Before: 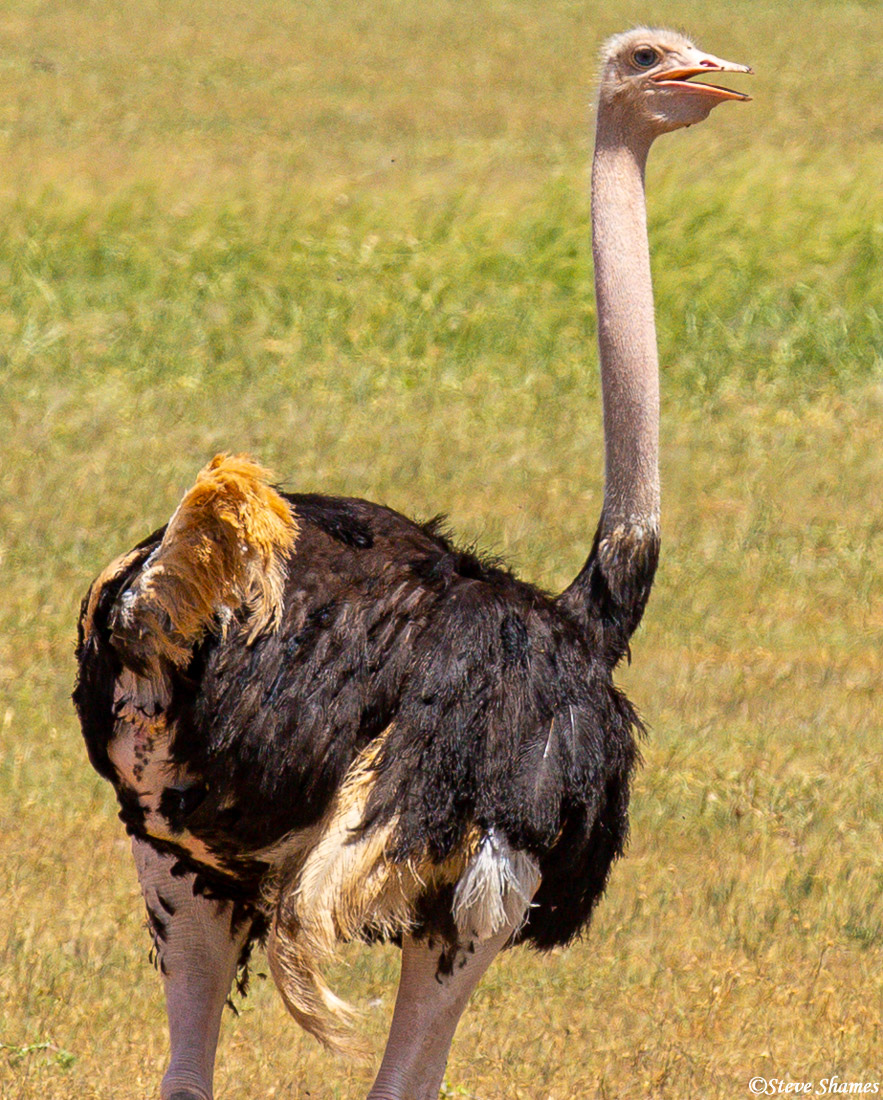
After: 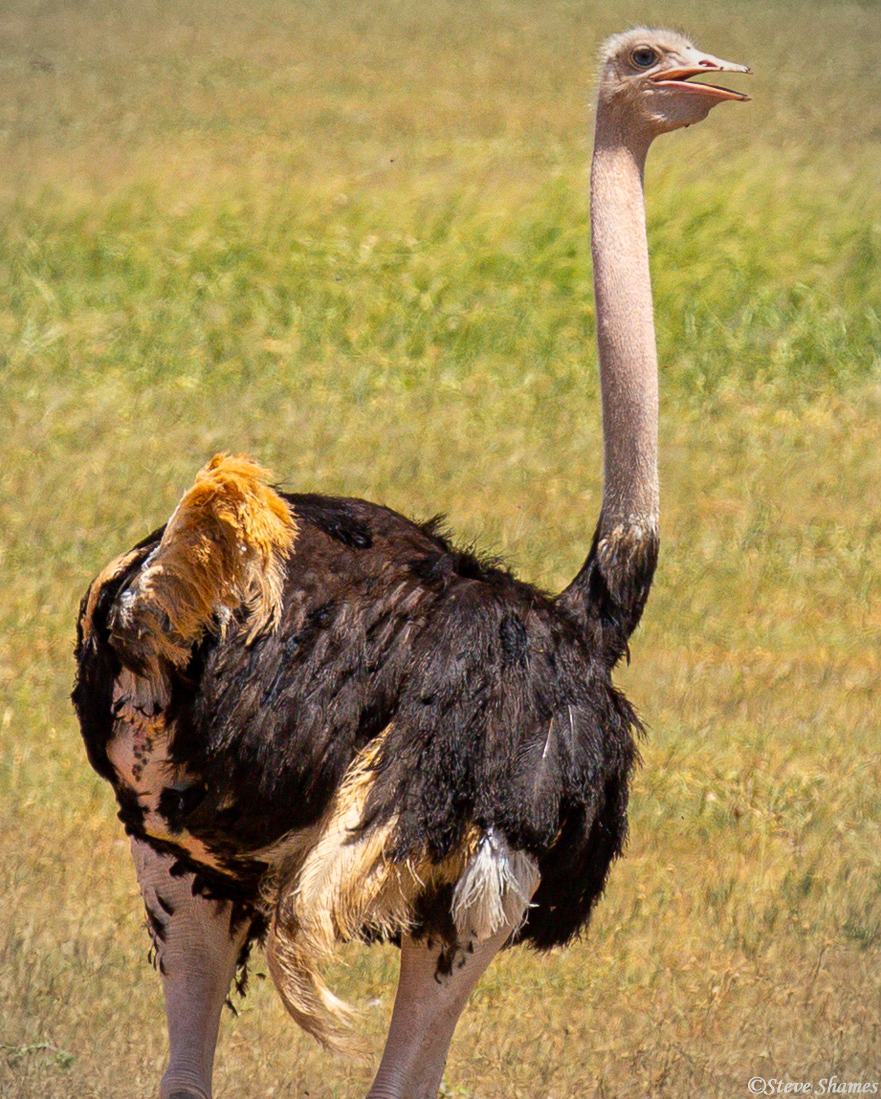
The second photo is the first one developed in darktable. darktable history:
vignetting: fall-off radius 60.92%
white balance: red 1.009, blue 0.985
crop and rotate: left 0.126%
